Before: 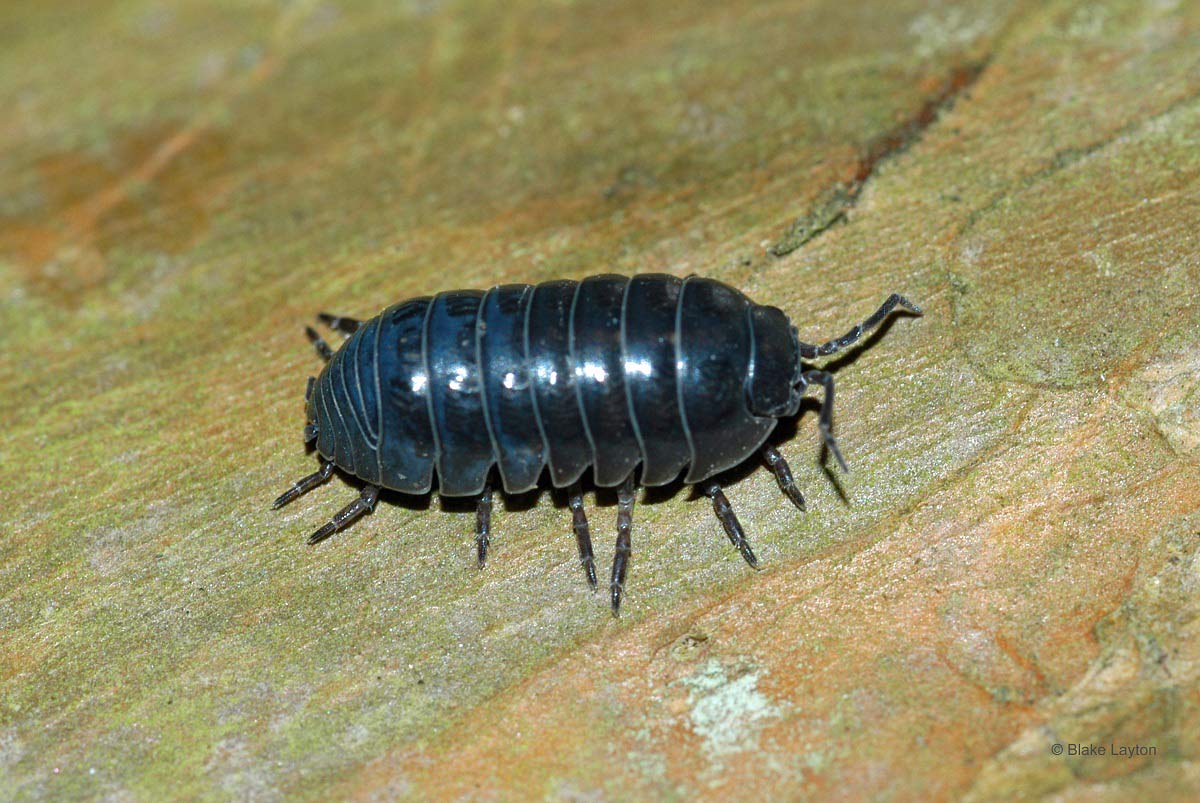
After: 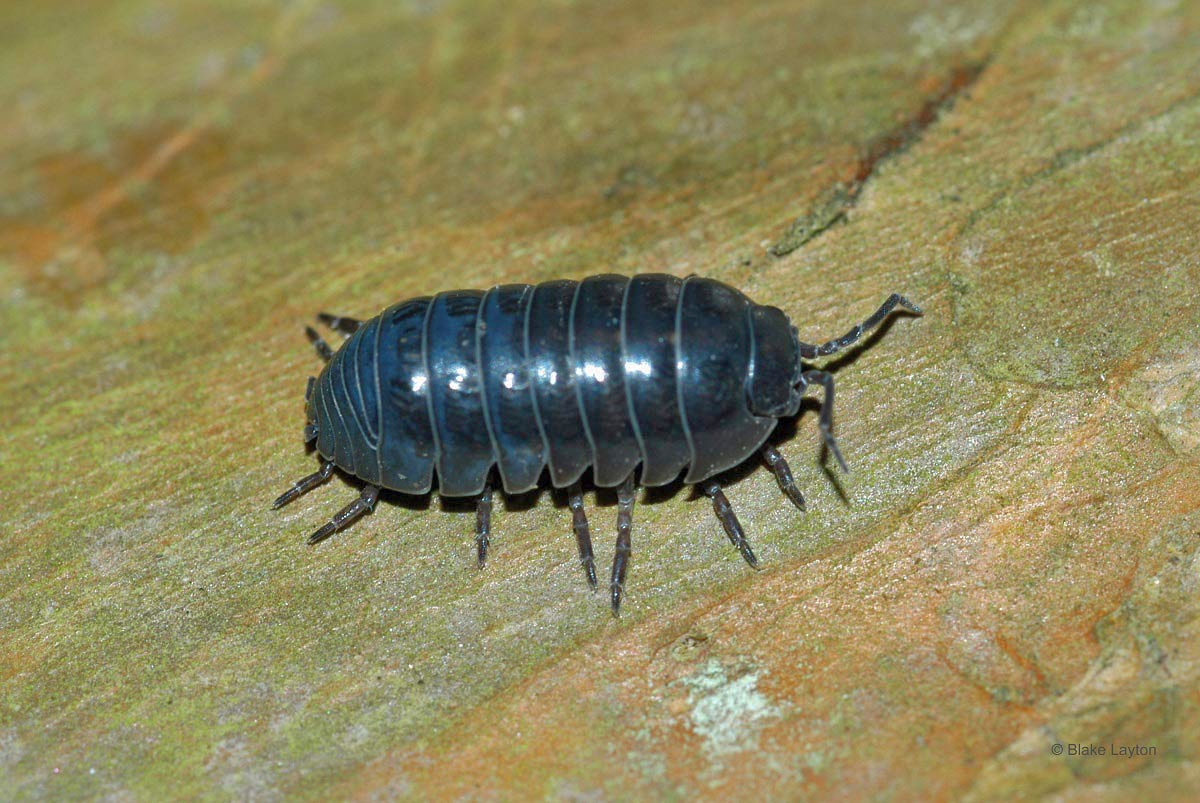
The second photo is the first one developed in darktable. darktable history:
shadows and highlights: shadows 58.31, highlights -59.67
